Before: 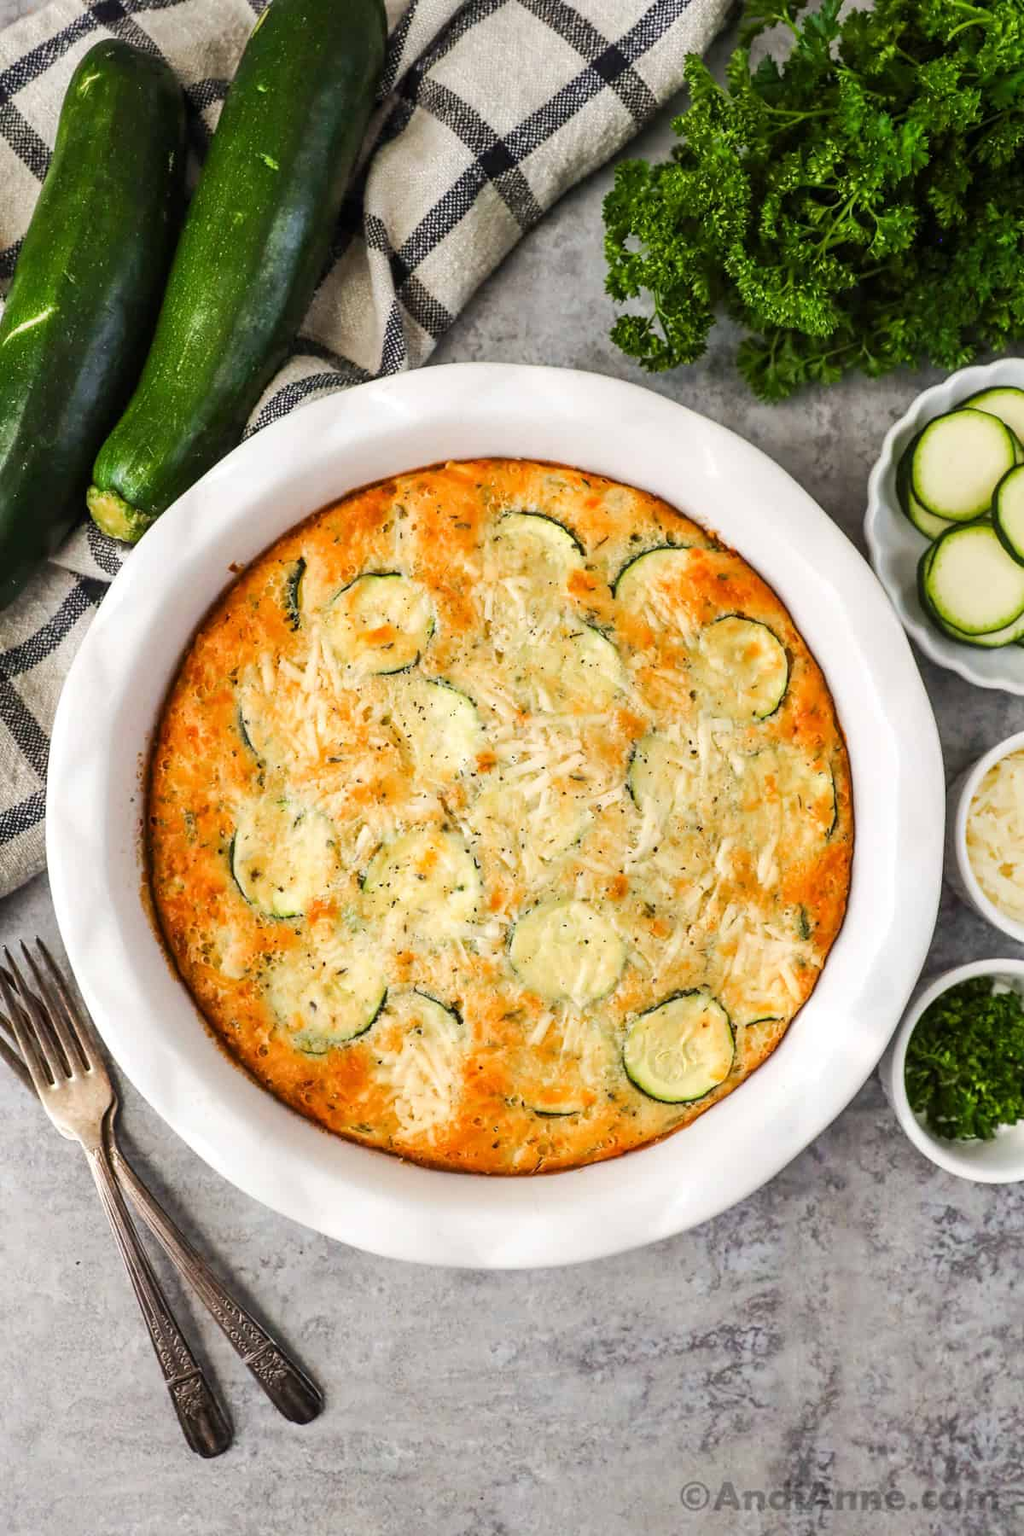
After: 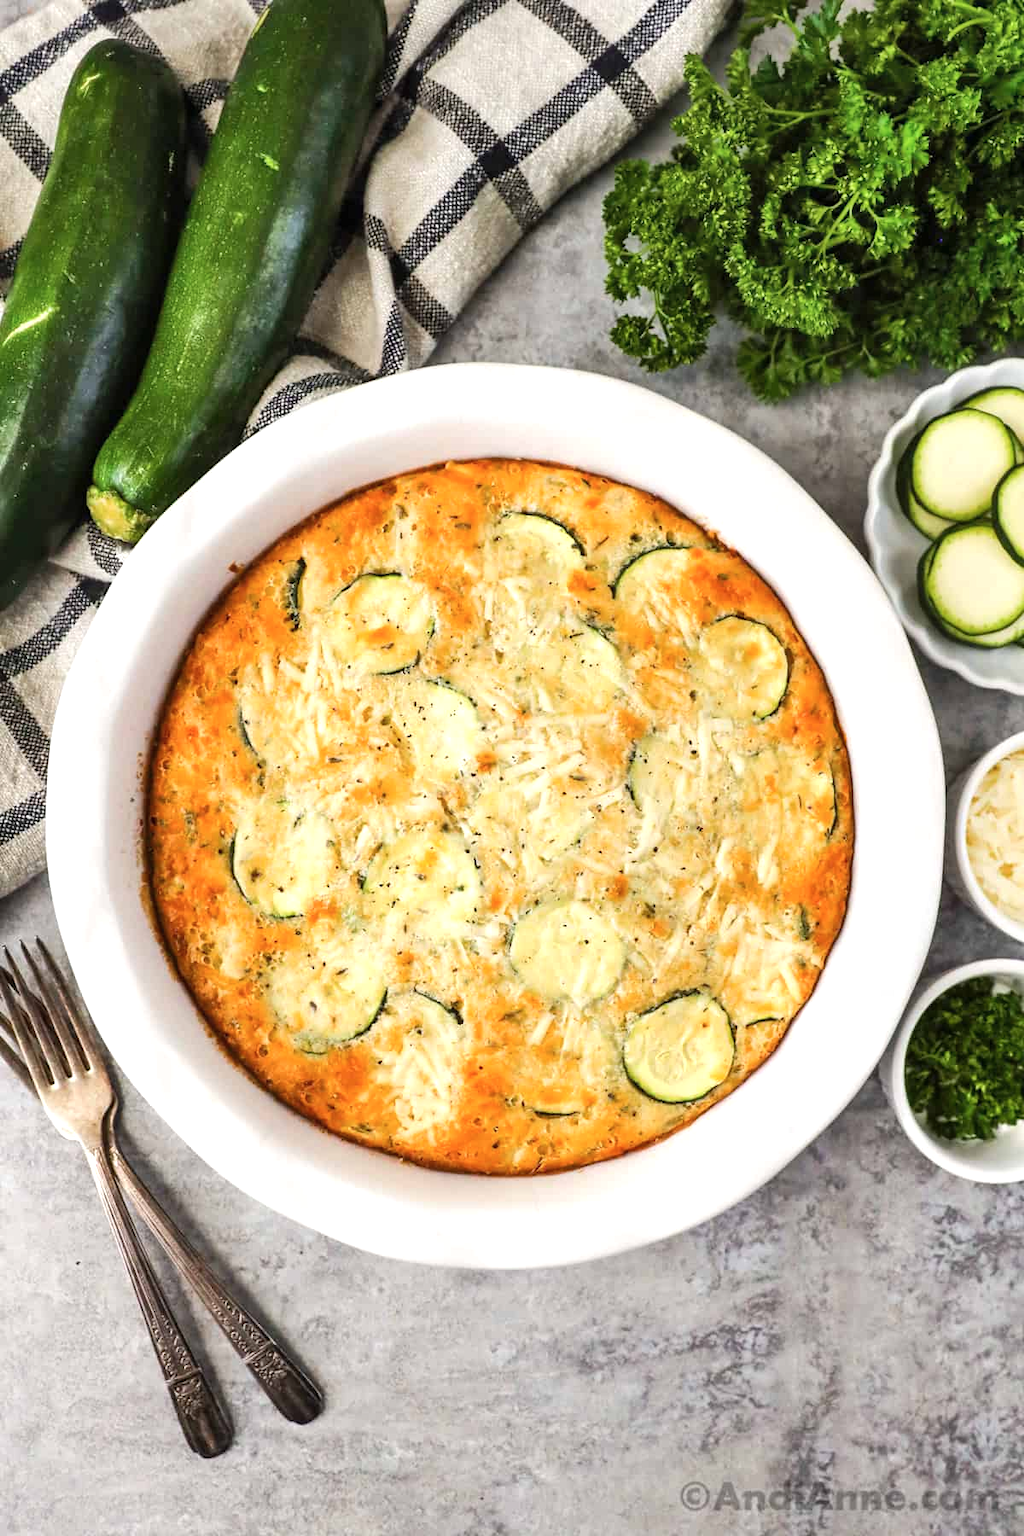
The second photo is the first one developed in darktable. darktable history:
shadows and highlights: radius 111.31, shadows 51.5, white point adjustment 9.08, highlights -2.7, soften with gaussian
